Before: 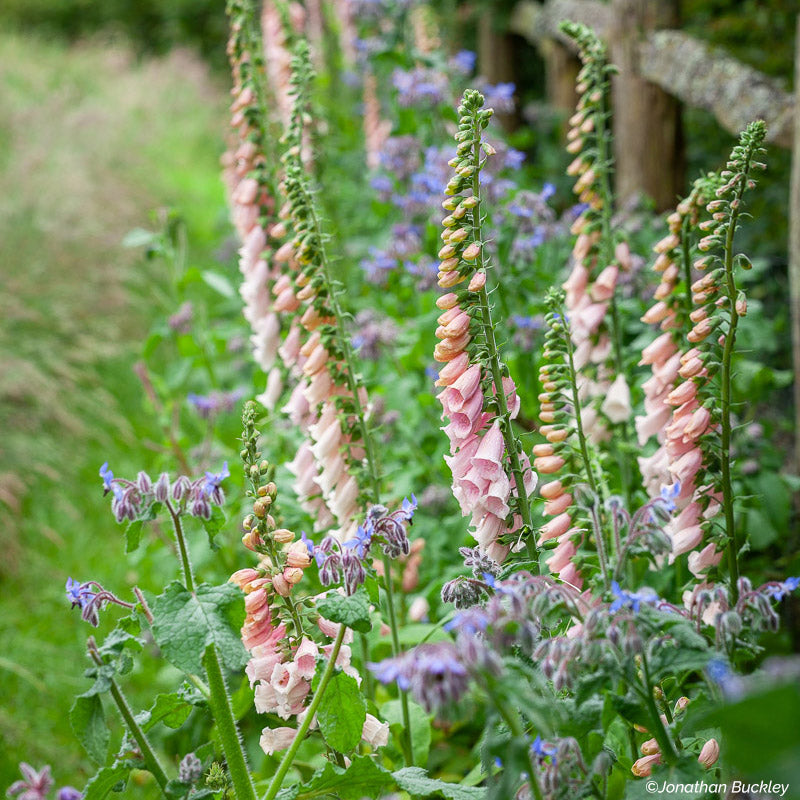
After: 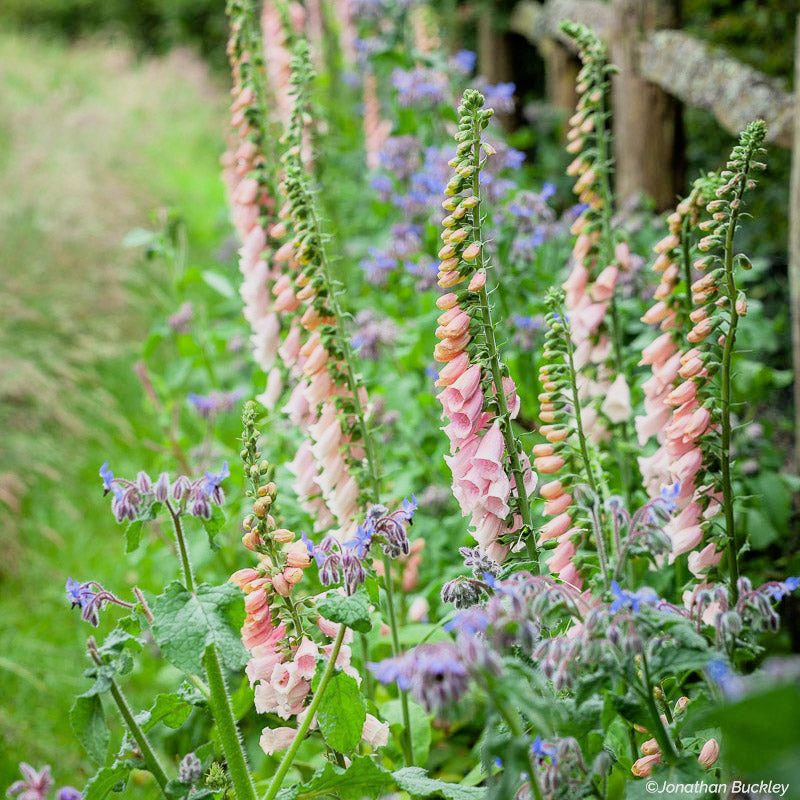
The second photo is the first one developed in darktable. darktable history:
tone equalizer: on, module defaults
exposure: black level correction 0, exposure 0.3 EV, compensate highlight preservation false
filmic rgb: threshold 3 EV, hardness 4.17, latitude 50%, contrast 1.1, preserve chrominance max RGB, color science v6 (2022), contrast in shadows safe, contrast in highlights safe, enable highlight reconstruction true
